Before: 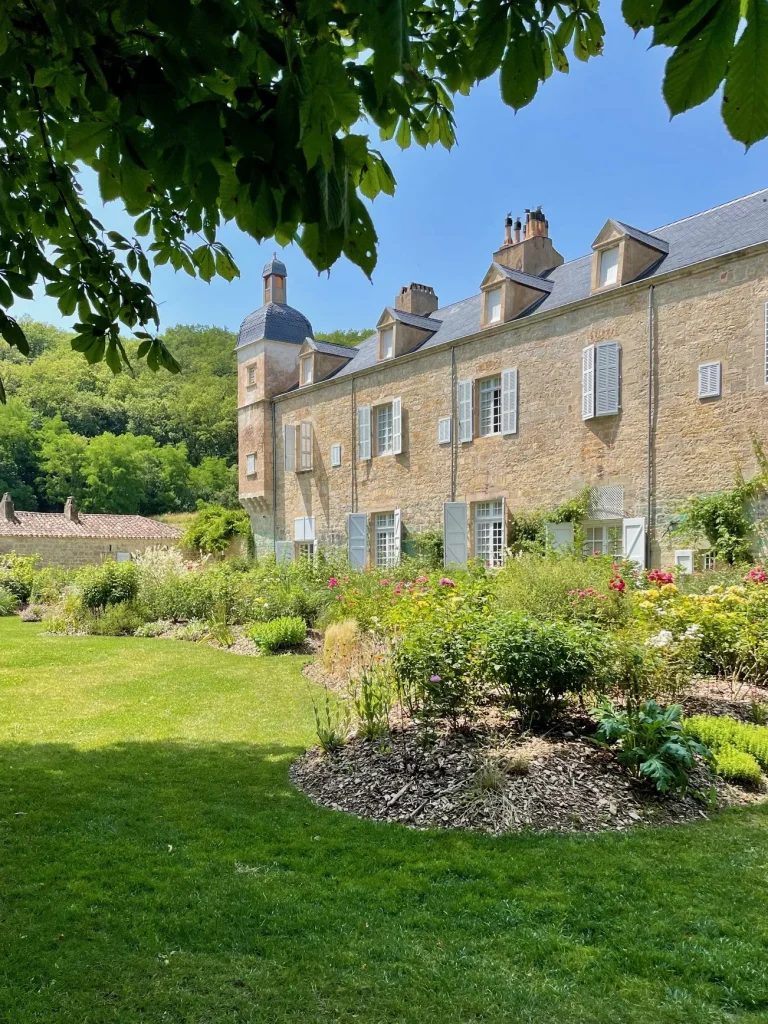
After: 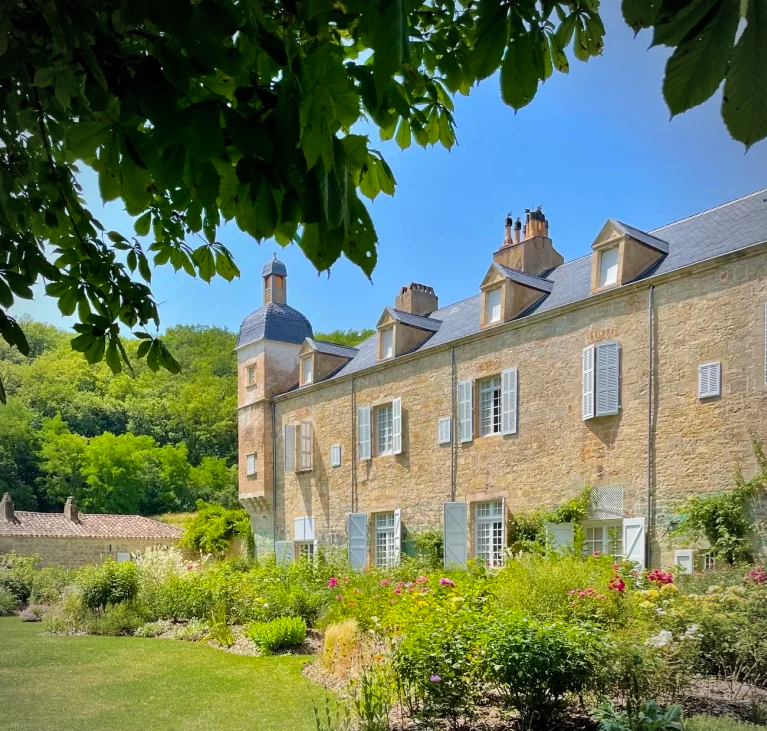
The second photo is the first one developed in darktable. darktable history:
crop: bottom 28.576%
color balance rgb: perceptual saturation grading › global saturation 20%, global vibrance 20%
vignetting: on, module defaults
